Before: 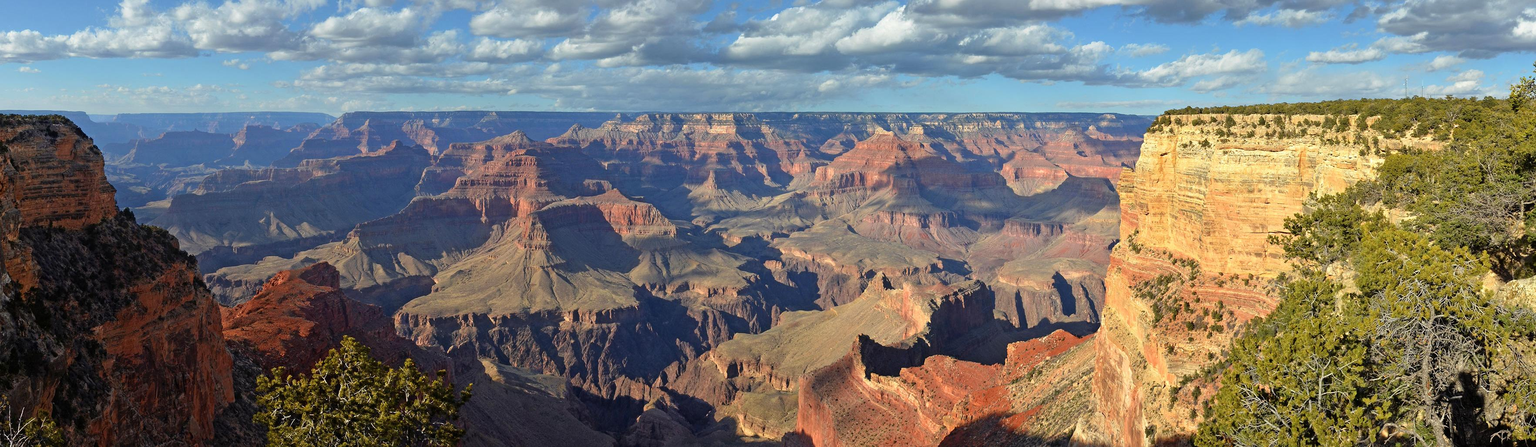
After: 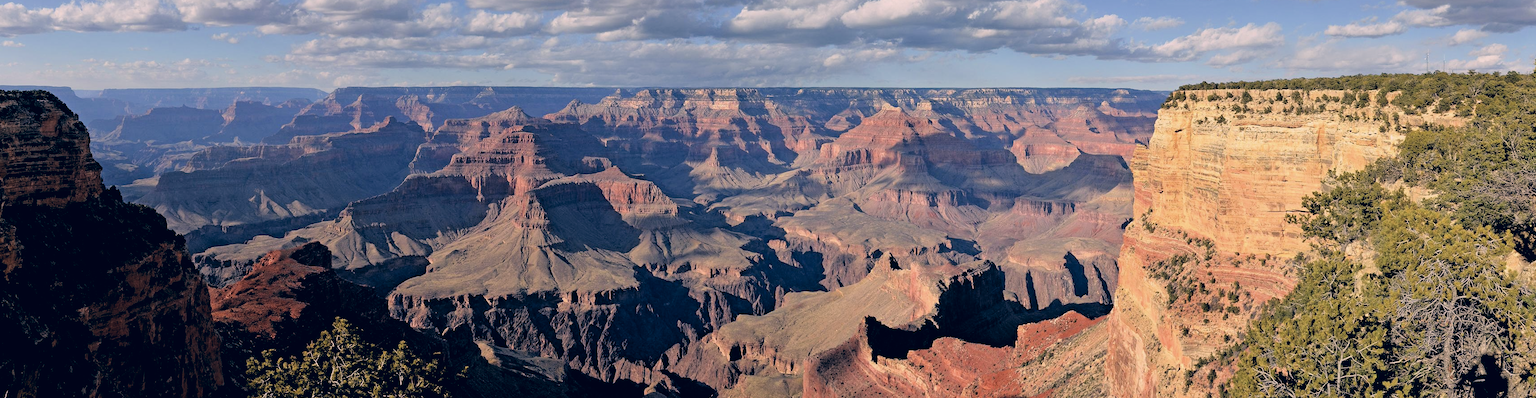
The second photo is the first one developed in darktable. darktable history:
color correction: highlights a* 13.76, highlights b* 5.89, shadows a* -5.39, shadows b* -15.75, saturation 0.827
crop: left 1.106%, top 6.198%, right 1.553%, bottom 7.055%
filmic rgb: black relative exposure -3.28 EV, white relative exposure 3.45 EV, hardness 2.36, contrast 1.104
